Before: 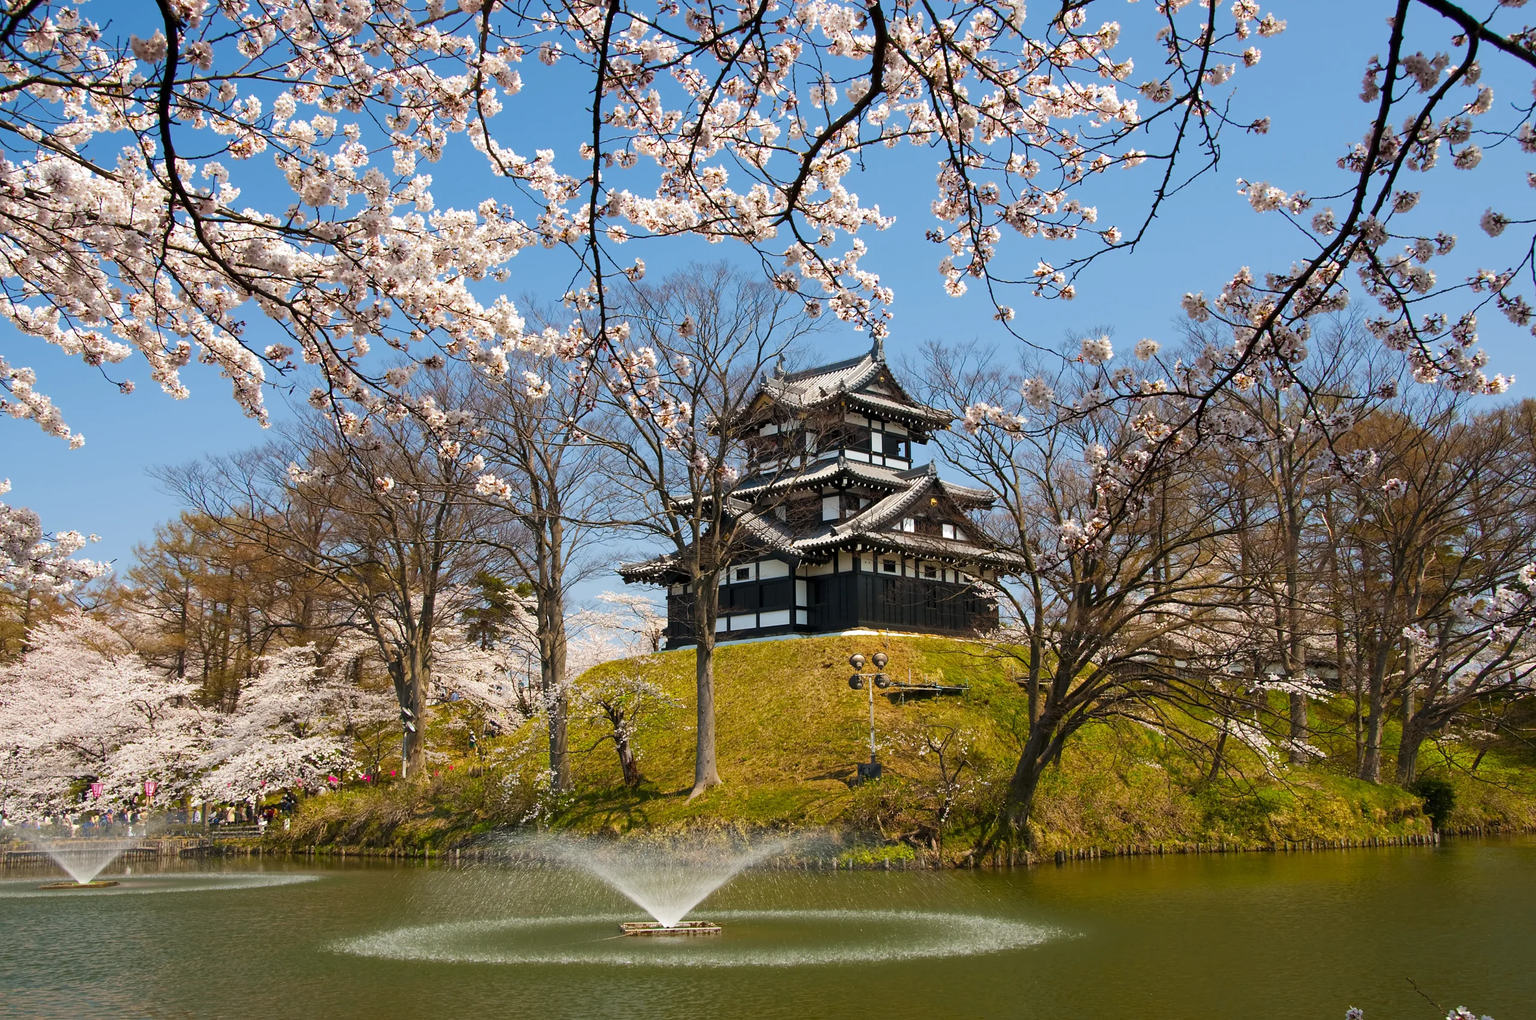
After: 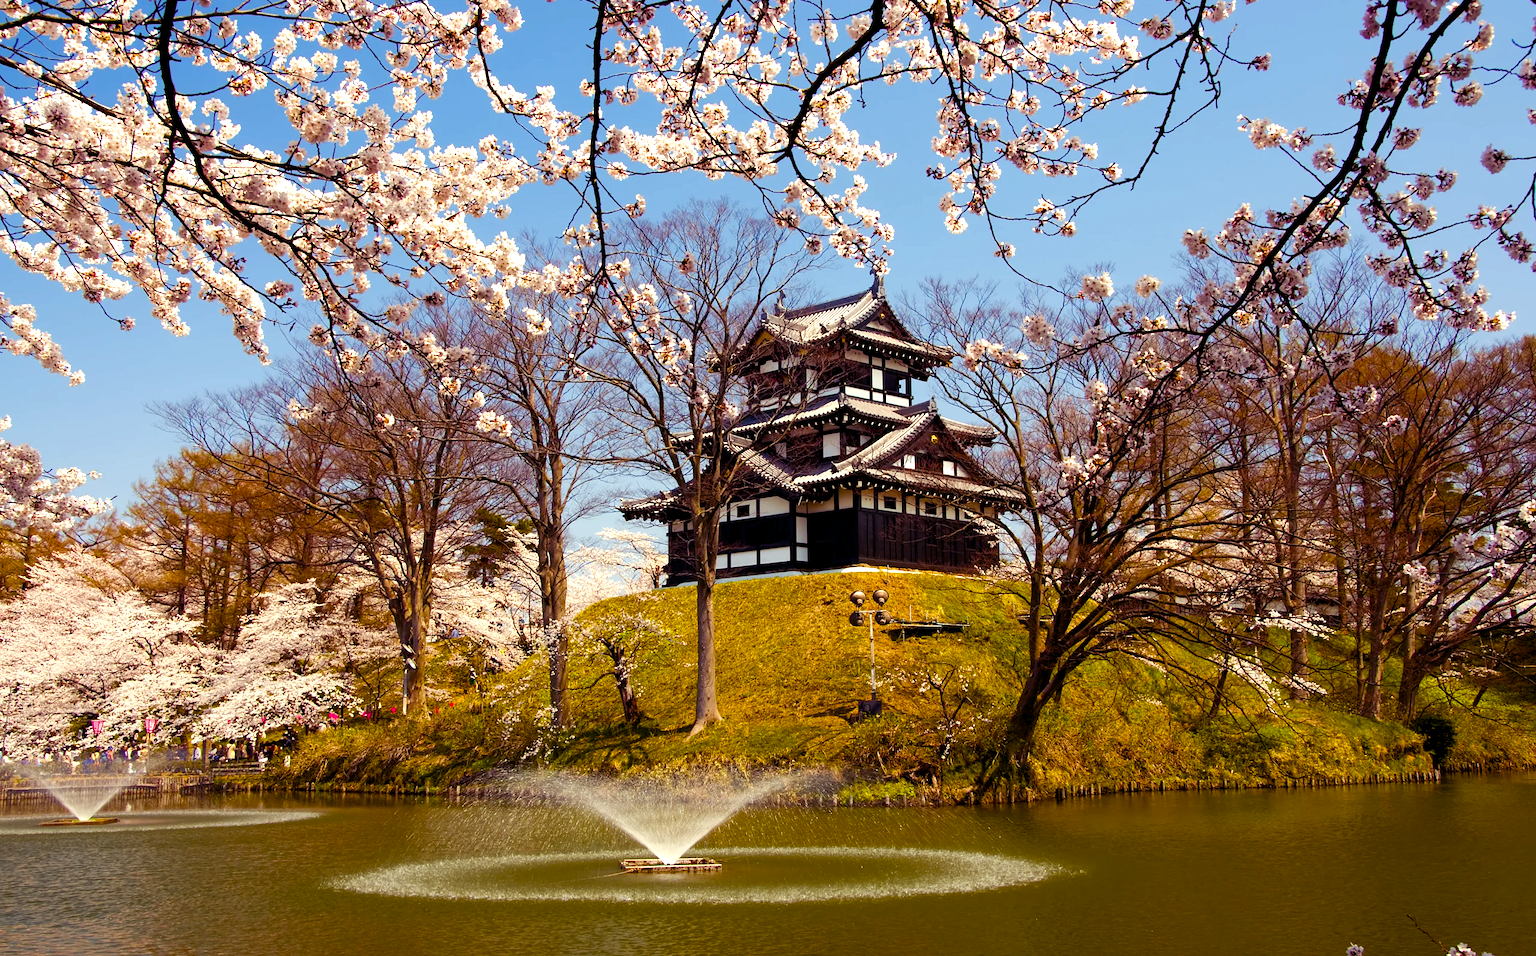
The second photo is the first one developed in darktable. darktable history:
tone equalizer: on, module defaults
color balance rgb: shadows lift › luminance -21.66%, shadows lift › chroma 8.98%, shadows lift › hue 283.37°, power › chroma 1.55%, power › hue 25.59°, highlights gain › luminance 6.08%, highlights gain › chroma 2.55%, highlights gain › hue 90°, global offset › luminance -0.87%, perceptual saturation grading › global saturation 27.49%, perceptual saturation grading › highlights -28.39%, perceptual saturation grading › mid-tones 15.22%, perceptual saturation grading › shadows 33.98%, perceptual brilliance grading › highlights 10%, perceptual brilliance grading › mid-tones 5%
crop and rotate: top 6.25%
